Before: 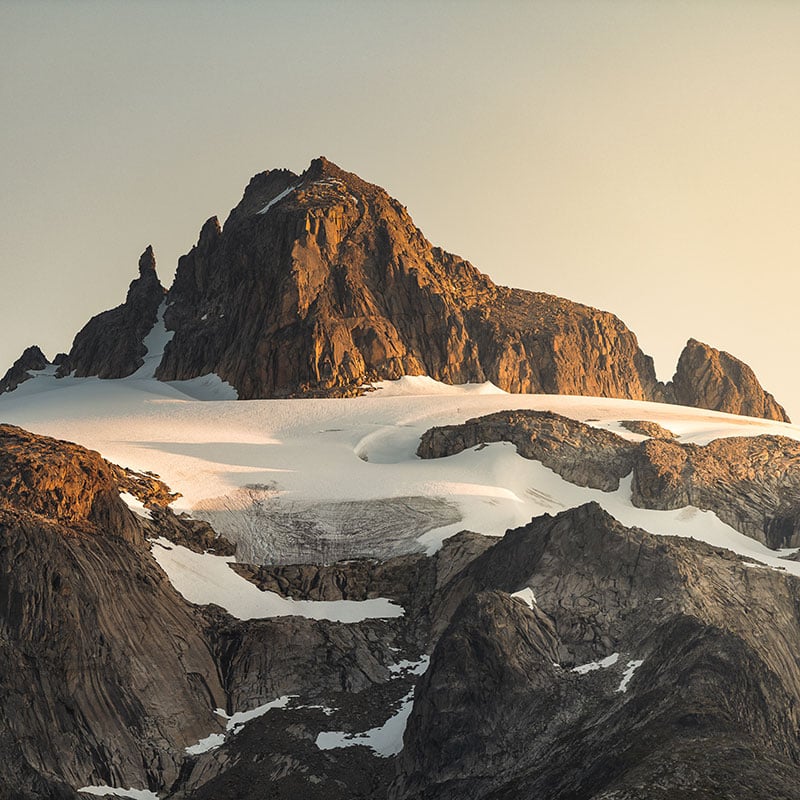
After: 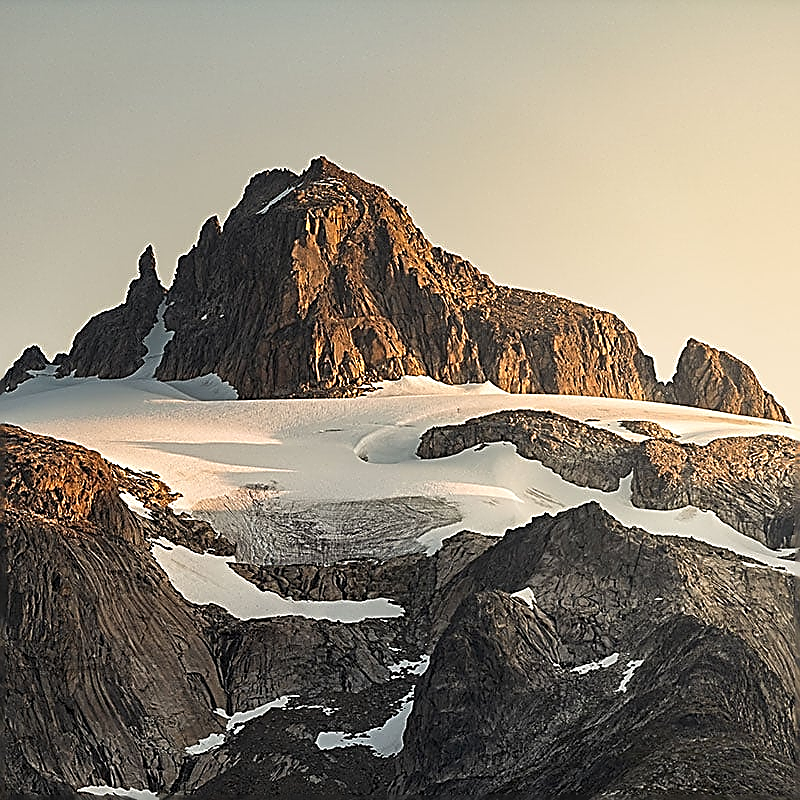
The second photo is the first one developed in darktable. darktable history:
sharpen: amount 1.866
